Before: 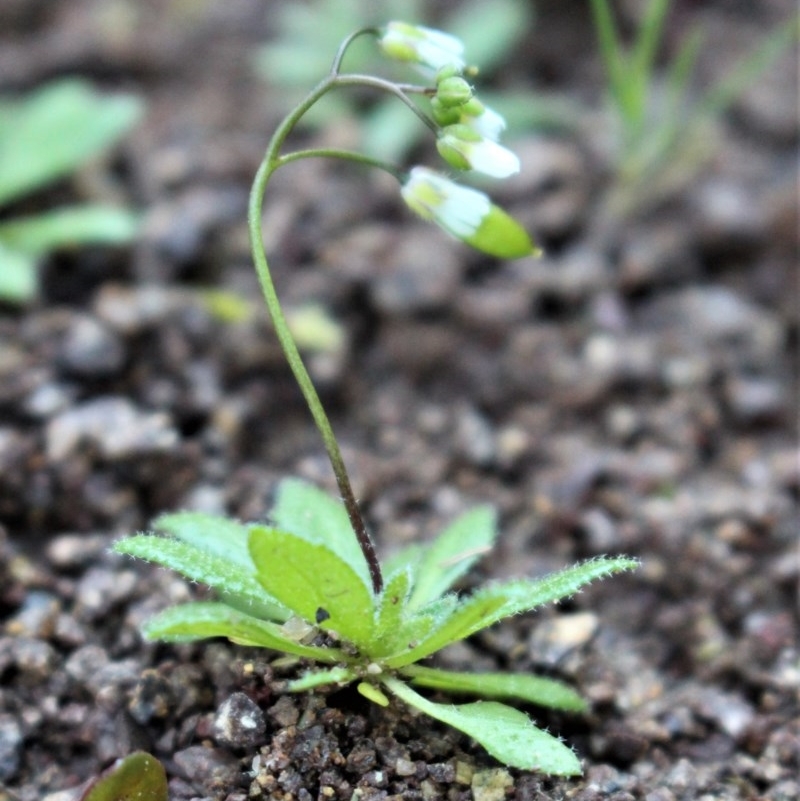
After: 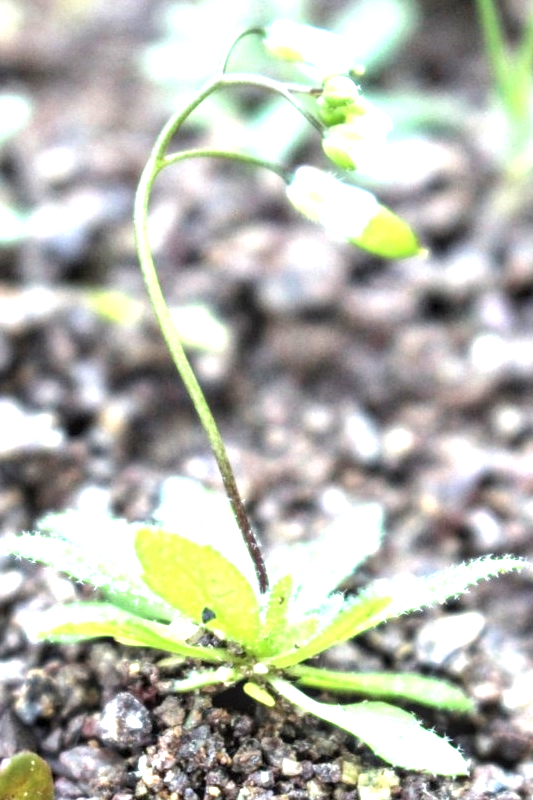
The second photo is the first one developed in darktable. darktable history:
crop and rotate: left 14.371%, right 18.985%
local contrast: on, module defaults
exposure: exposure 1.481 EV, compensate exposure bias true, compensate highlight preservation false
